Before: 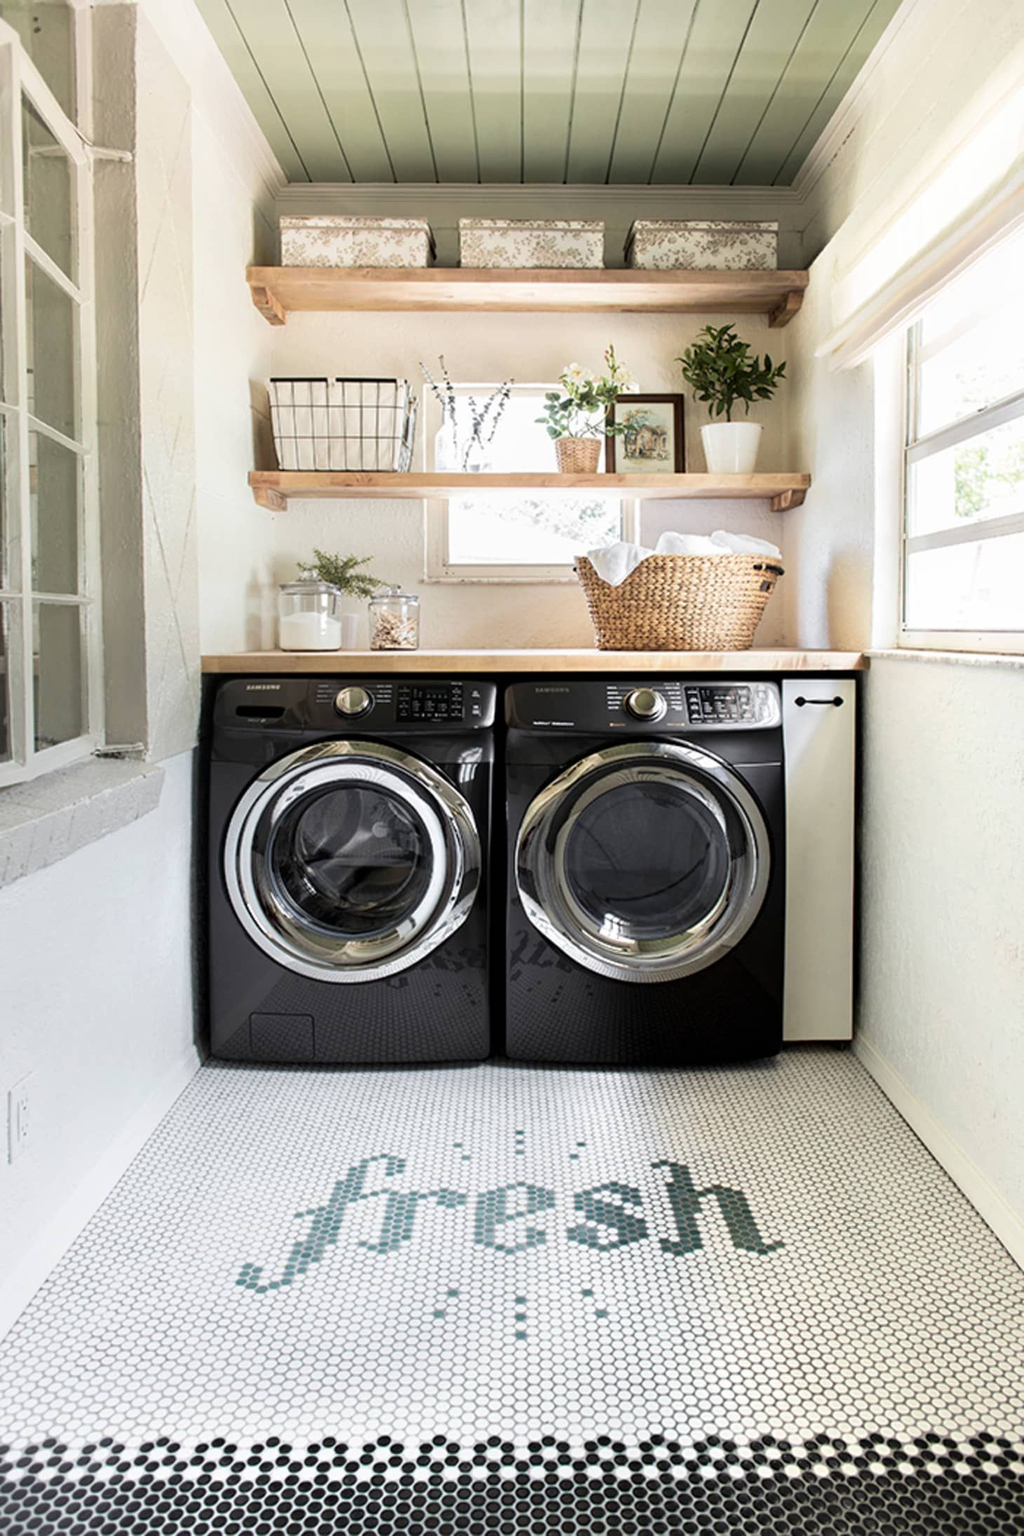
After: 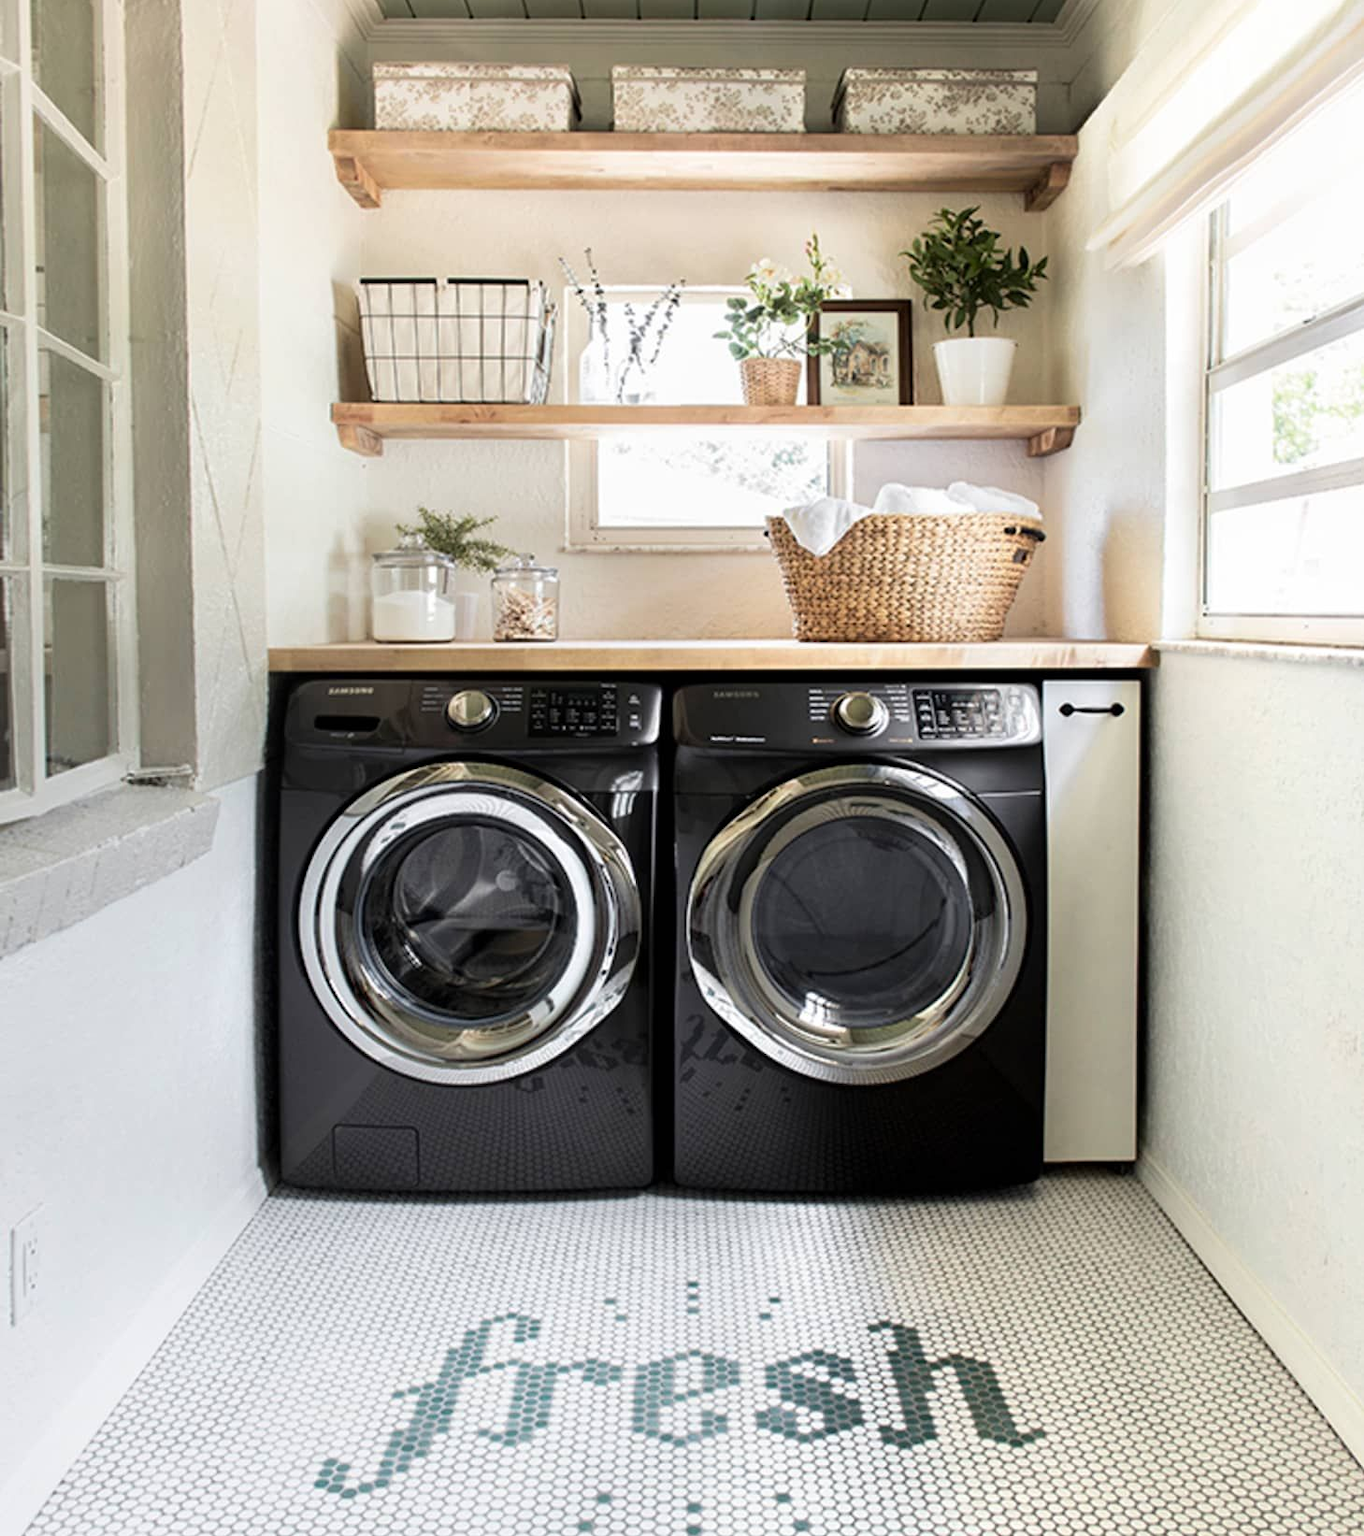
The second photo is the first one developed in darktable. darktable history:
crop: top 11.043%, bottom 13.916%
